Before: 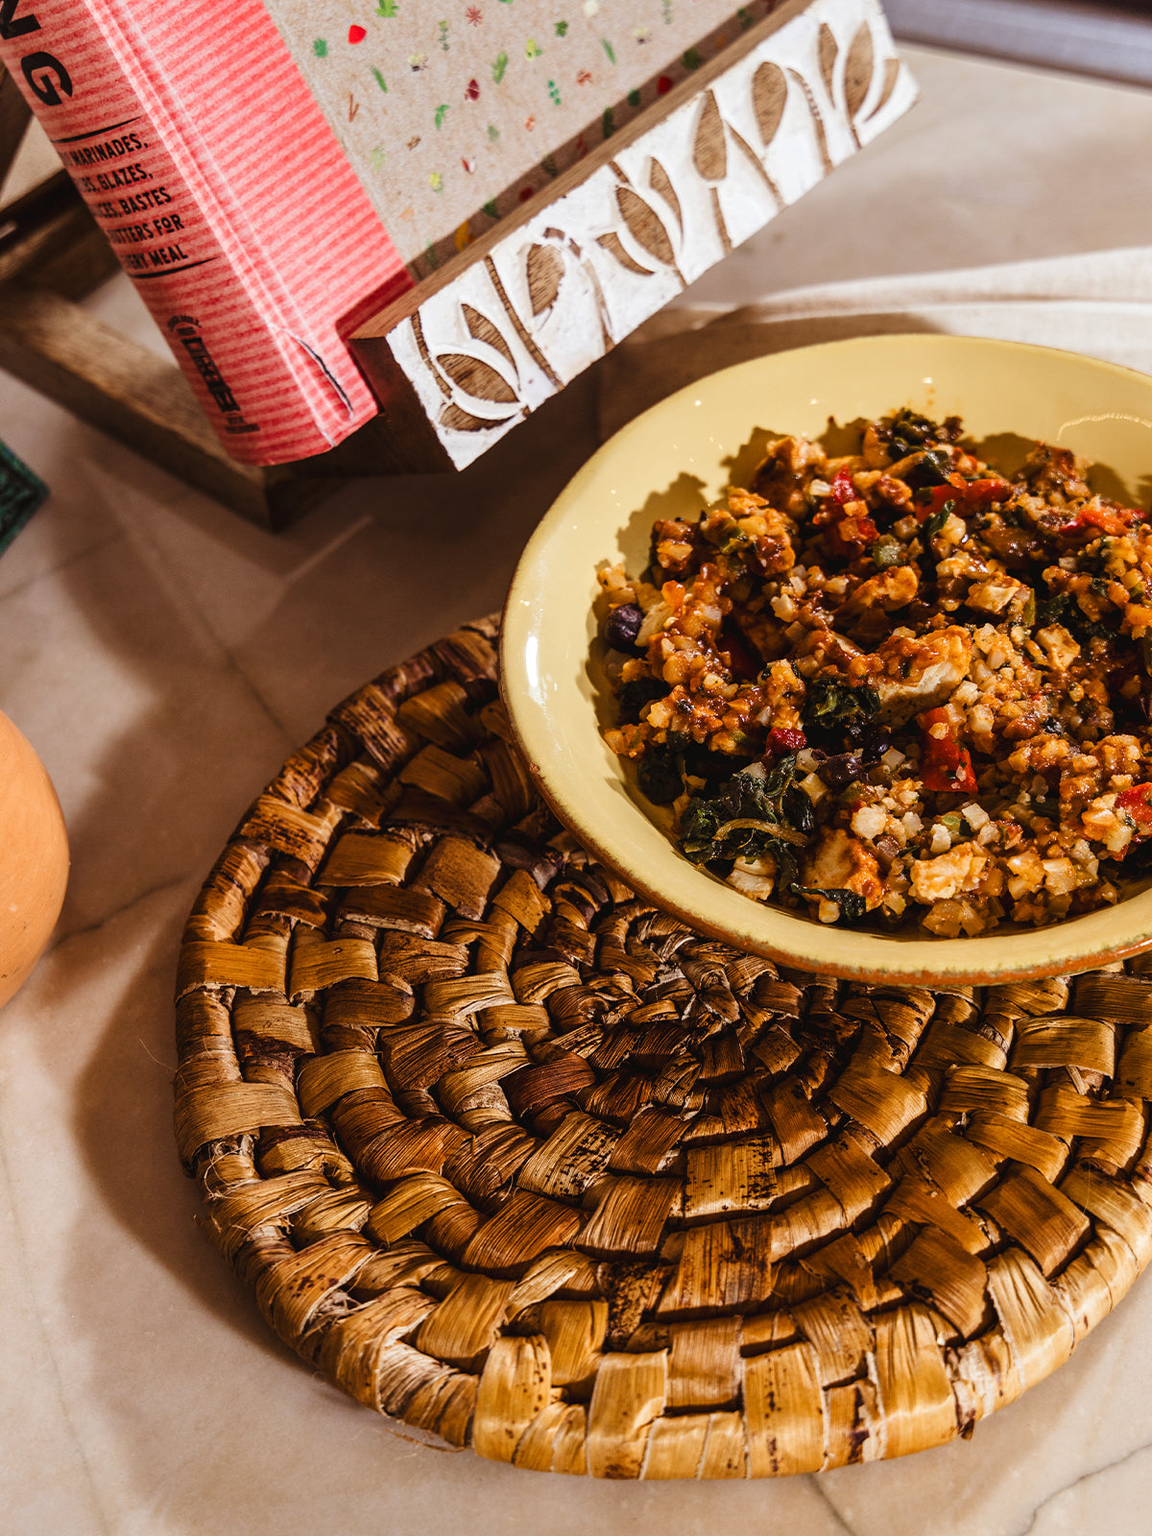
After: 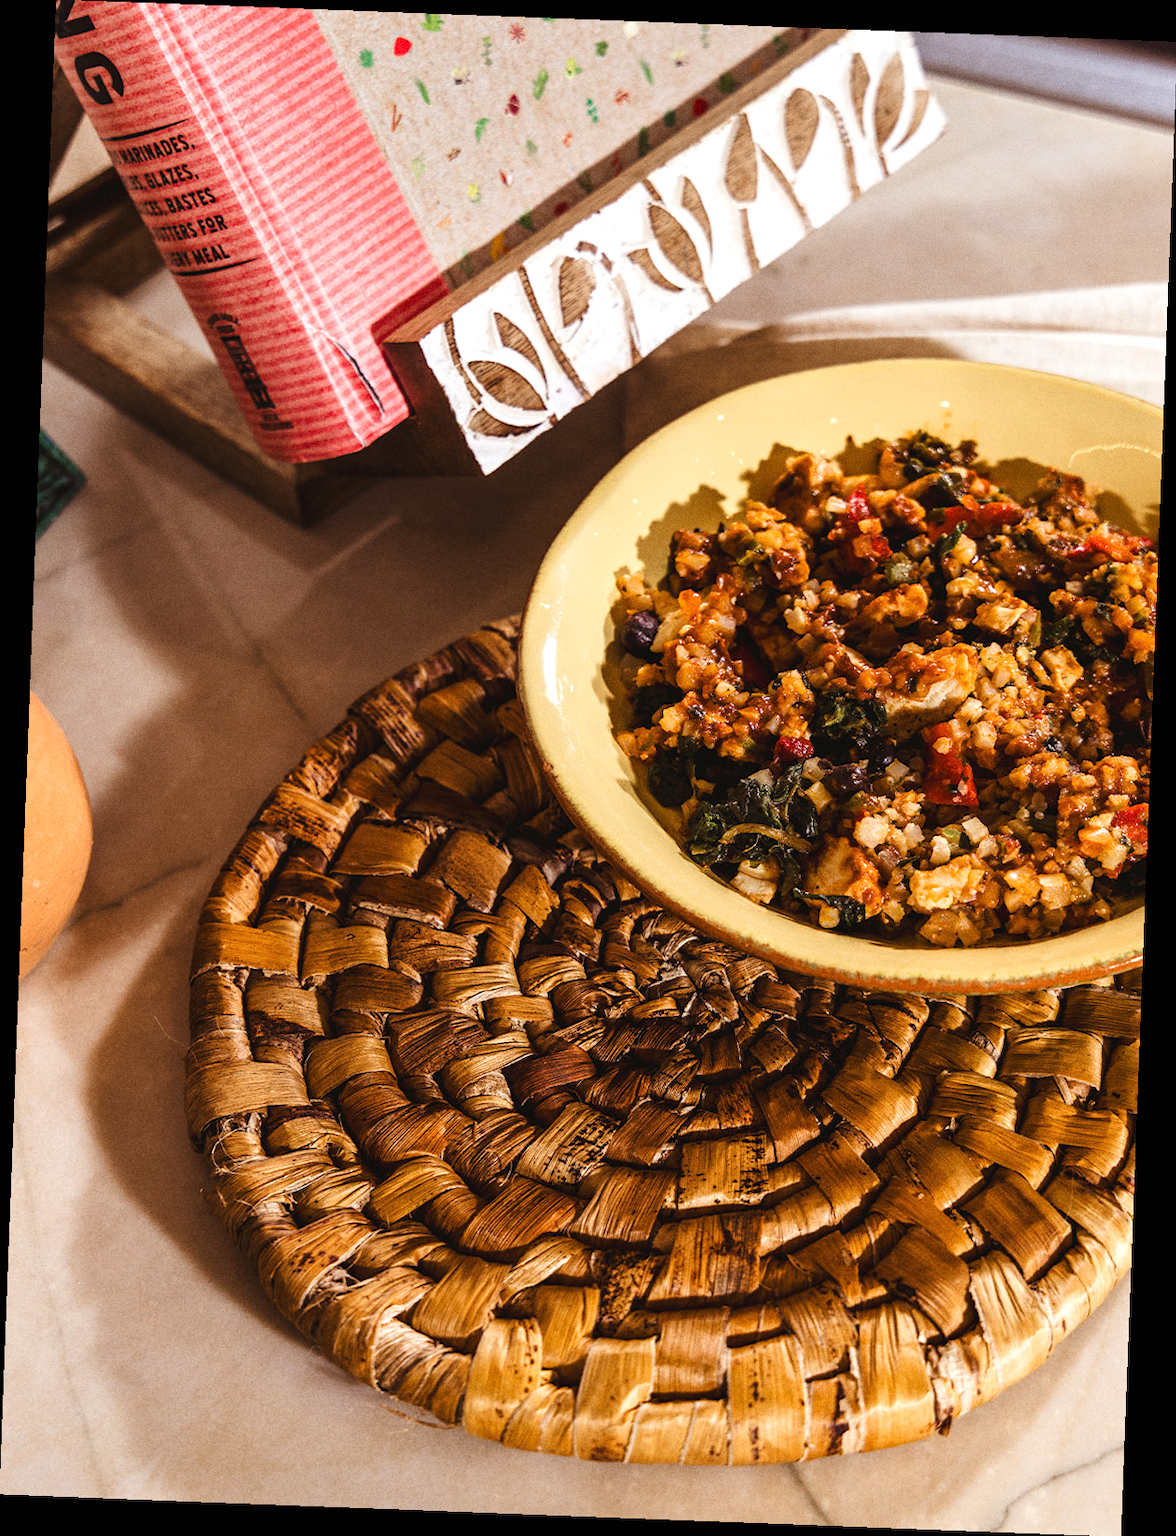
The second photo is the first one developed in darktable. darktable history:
rotate and perspective: rotation 2.17°, automatic cropping off
white balance: emerald 1
grain: on, module defaults
exposure: black level correction 0, exposure 0.3 EV, compensate highlight preservation false
